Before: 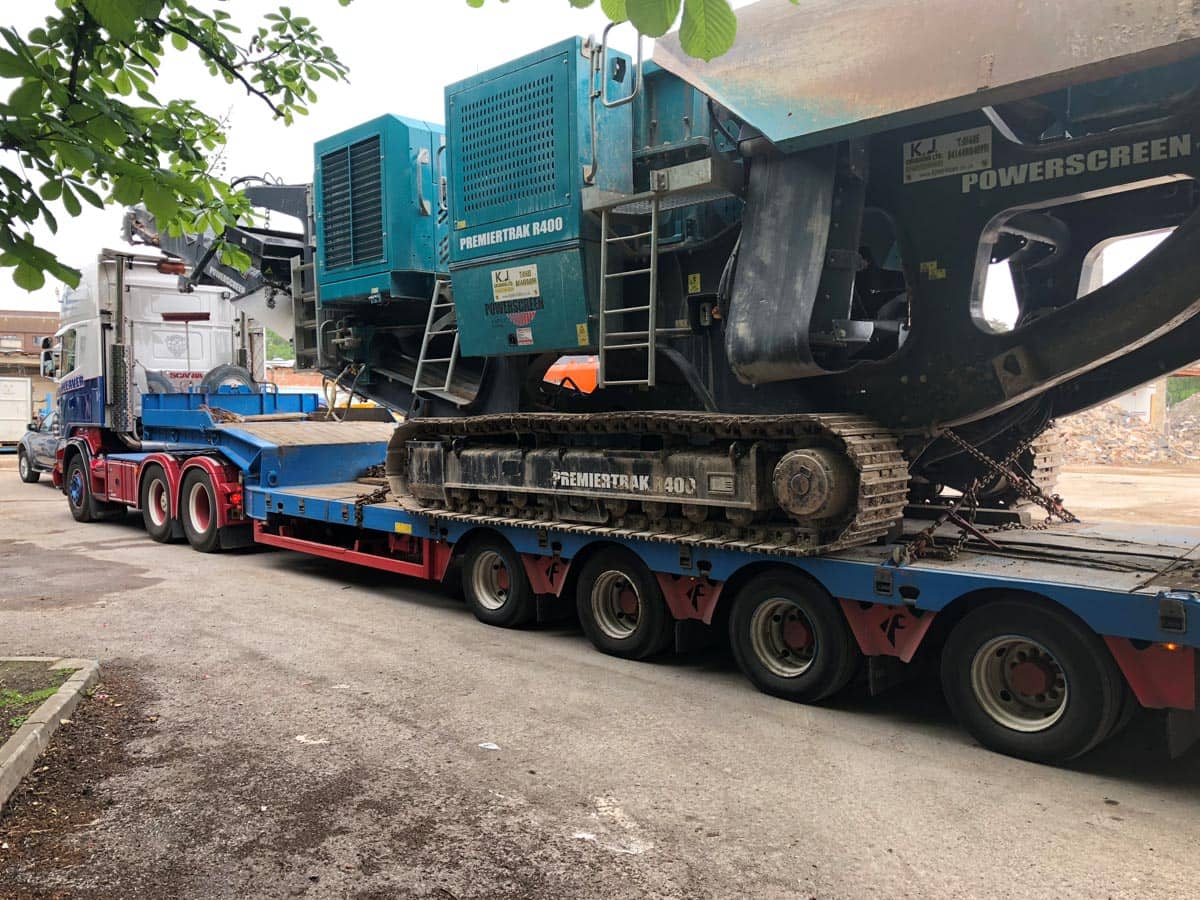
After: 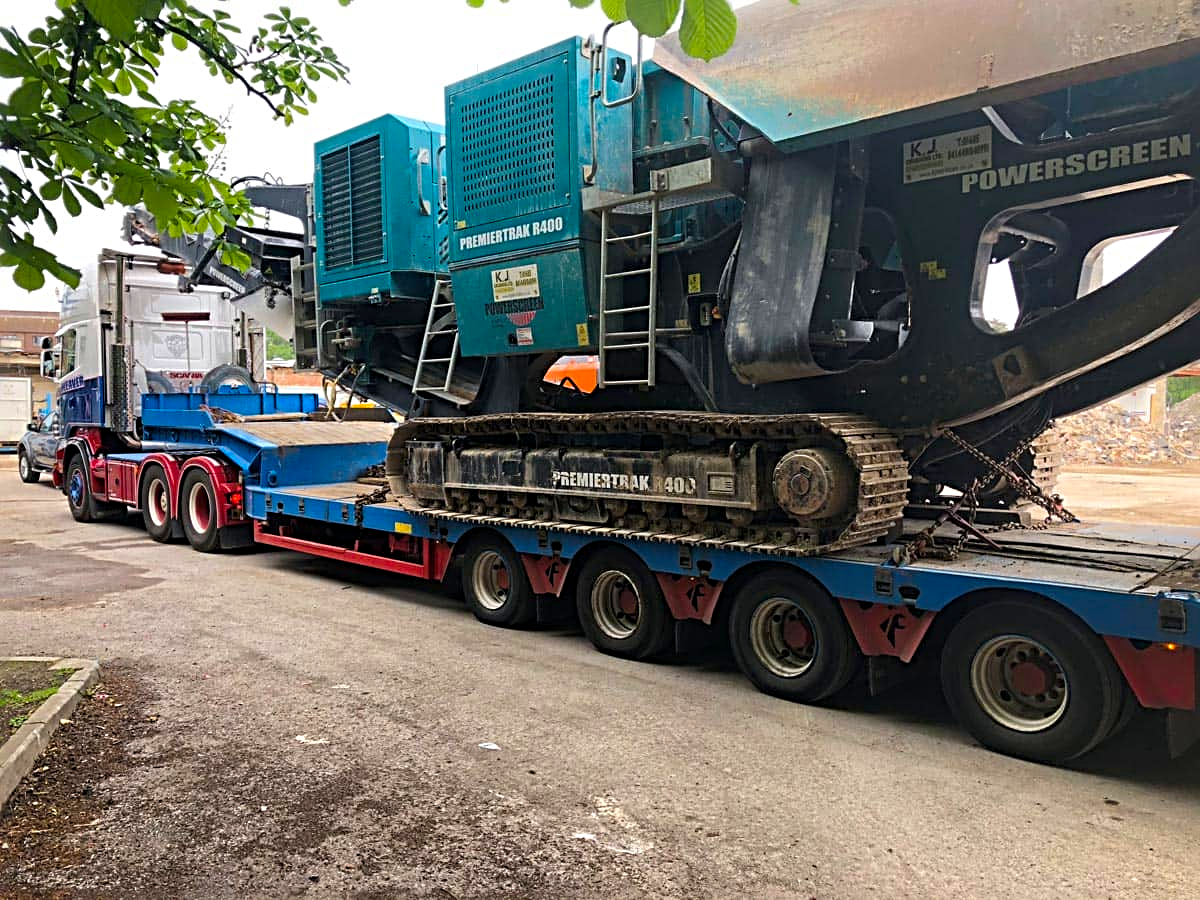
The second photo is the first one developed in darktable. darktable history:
sharpen: radius 4
color balance rgb: perceptual saturation grading › global saturation 25%, global vibrance 20%
